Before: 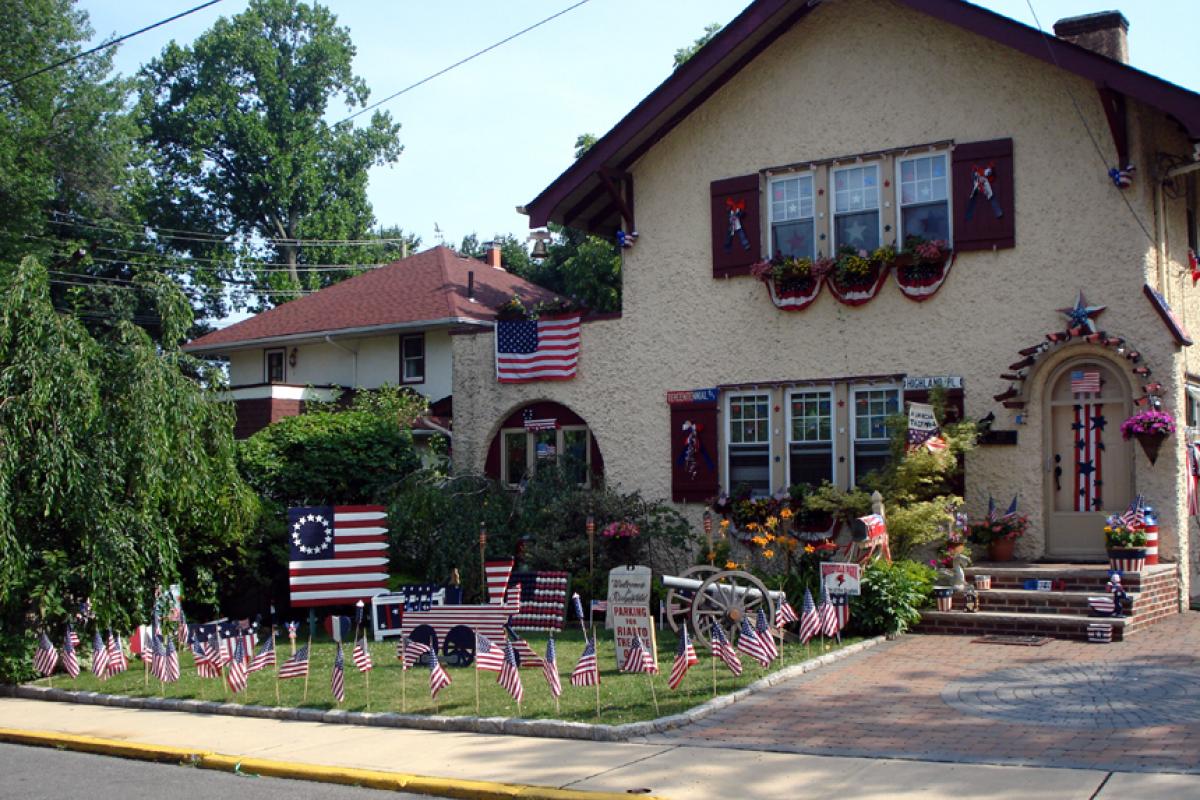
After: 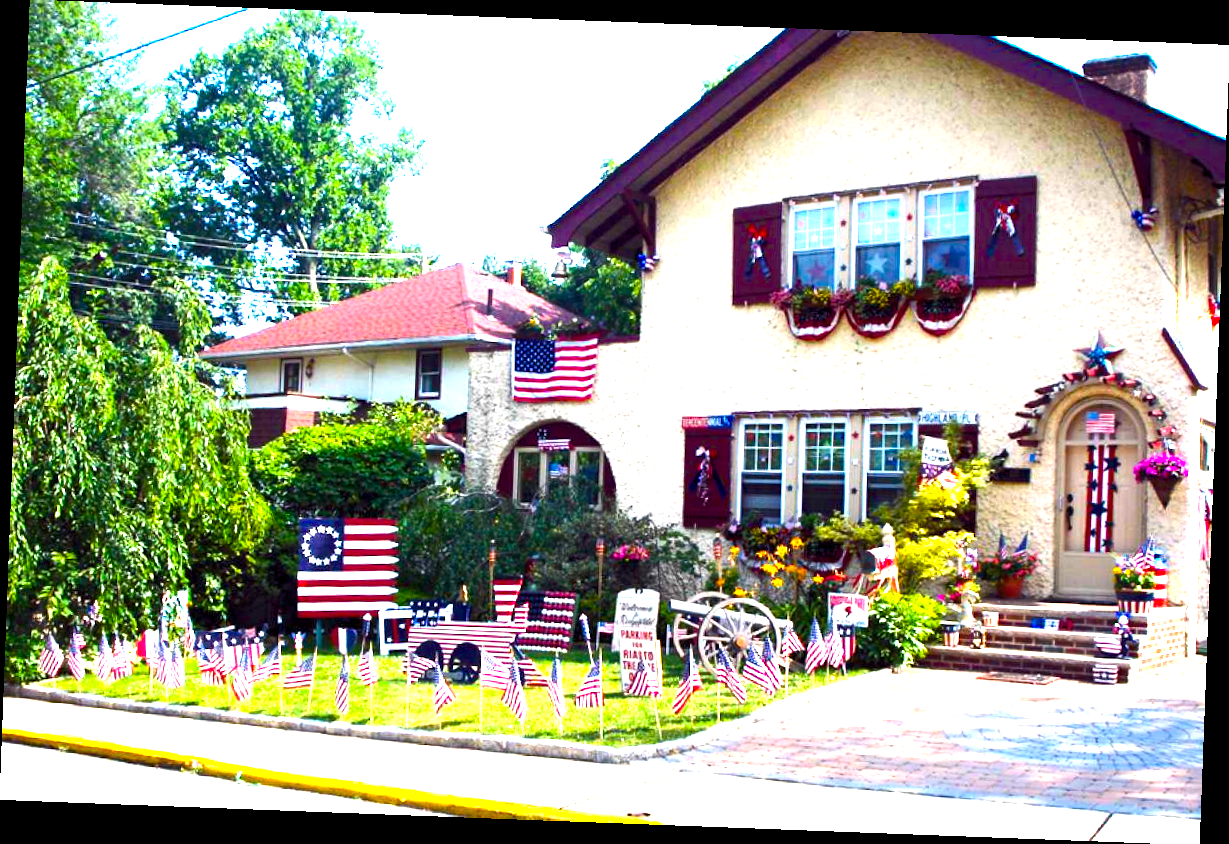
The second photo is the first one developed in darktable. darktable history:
exposure: exposure 2.003 EV, compensate highlight preservation false
rotate and perspective: rotation 2.17°, automatic cropping off
color balance rgb: linear chroma grading › global chroma 9%, perceptual saturation grading › global saturation 36%, perceptual saturation grading › shadows 35%, perceptual brilliance grading › global brilliance 15%, perceptual brilliance grading › shadows -35%, global vibrance 15%
tone equalizer: on, module defaults
